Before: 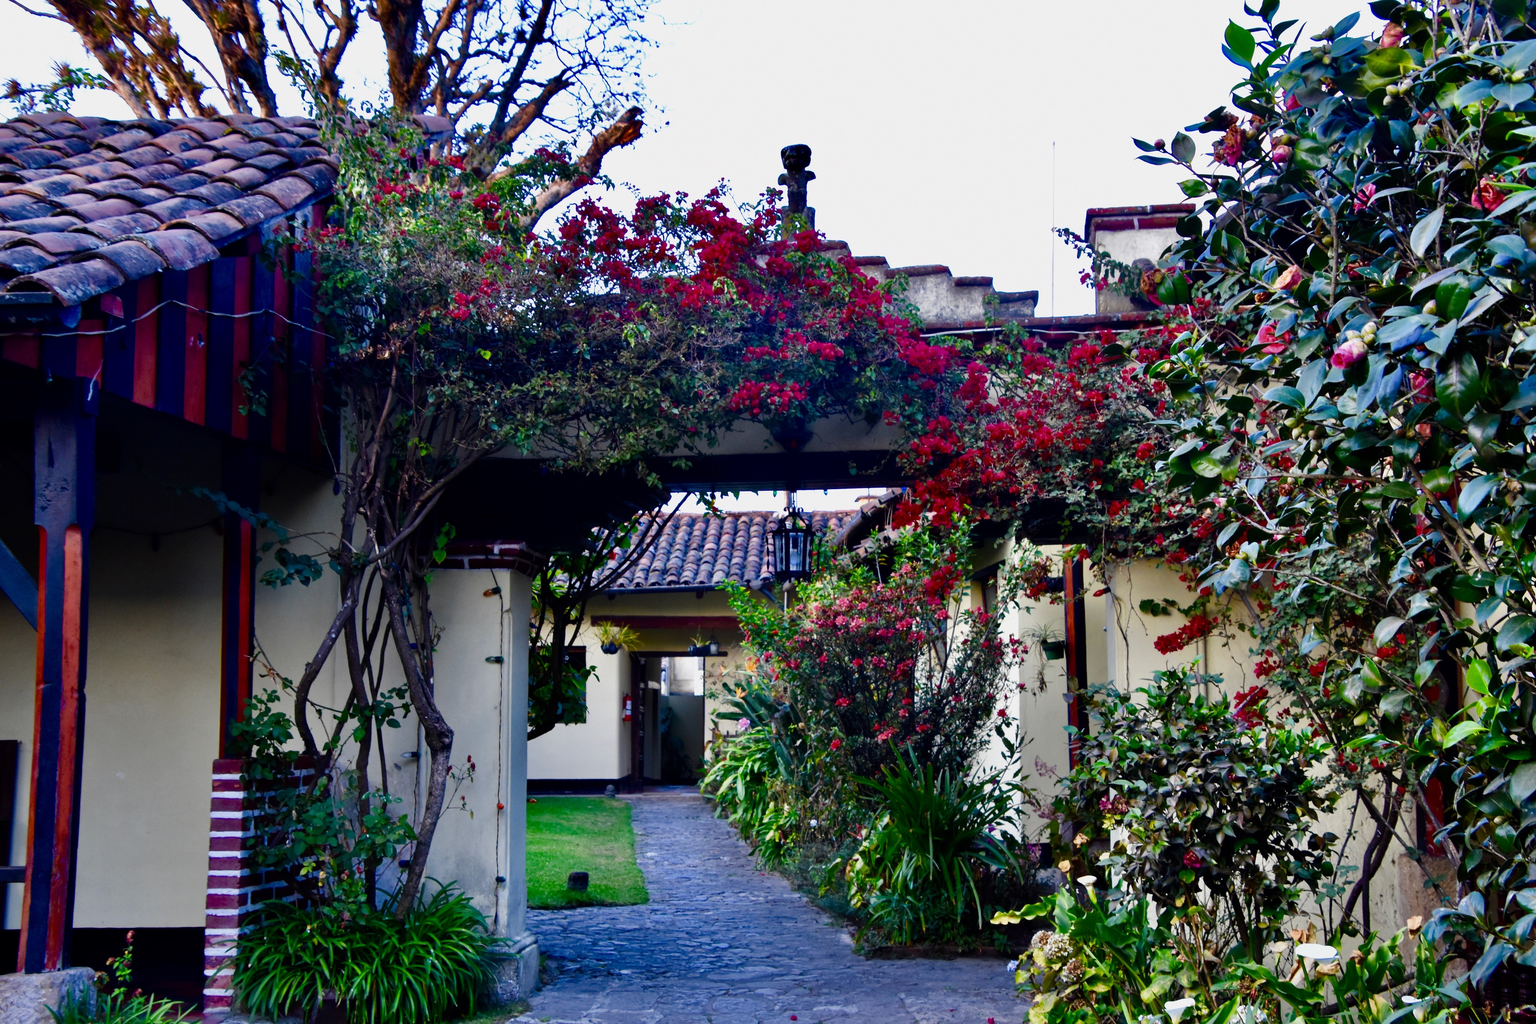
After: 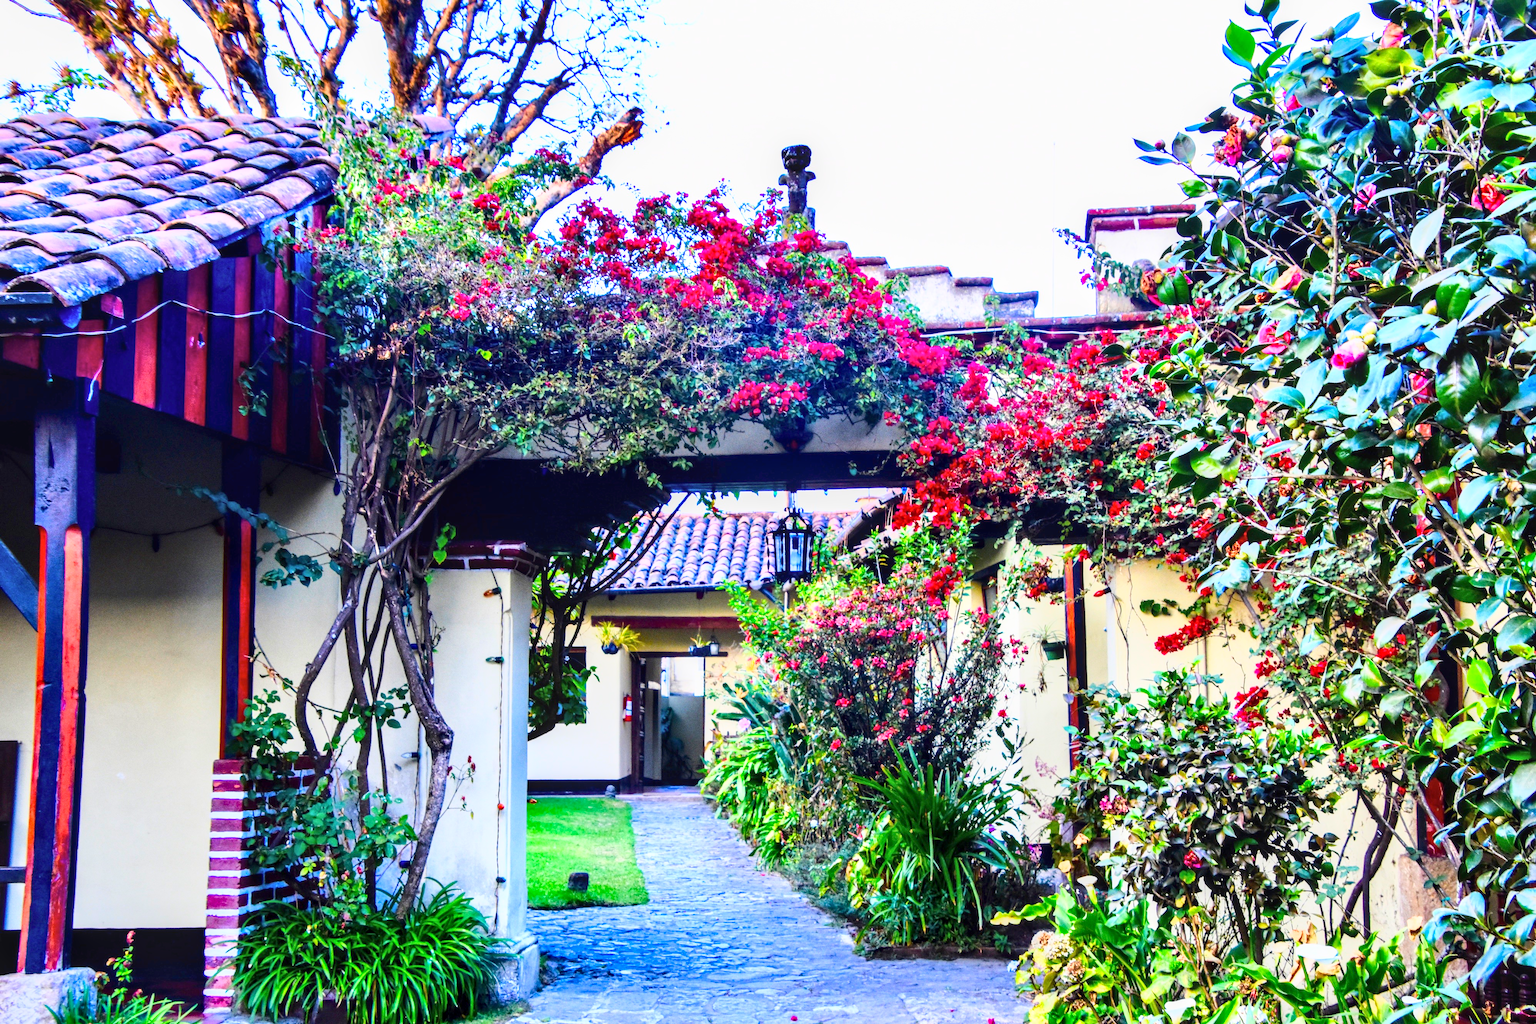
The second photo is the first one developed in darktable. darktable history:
base curve: curves: ch0 [(0, 0) (0.025, 0.046) (0.112, 0.277) (0.467, 0.74) (0.814, 0.929) (1, 0.942)]
exposure: exposure 1.202 EV, compensate highlight preservation false
local contrast: on, module defaults
